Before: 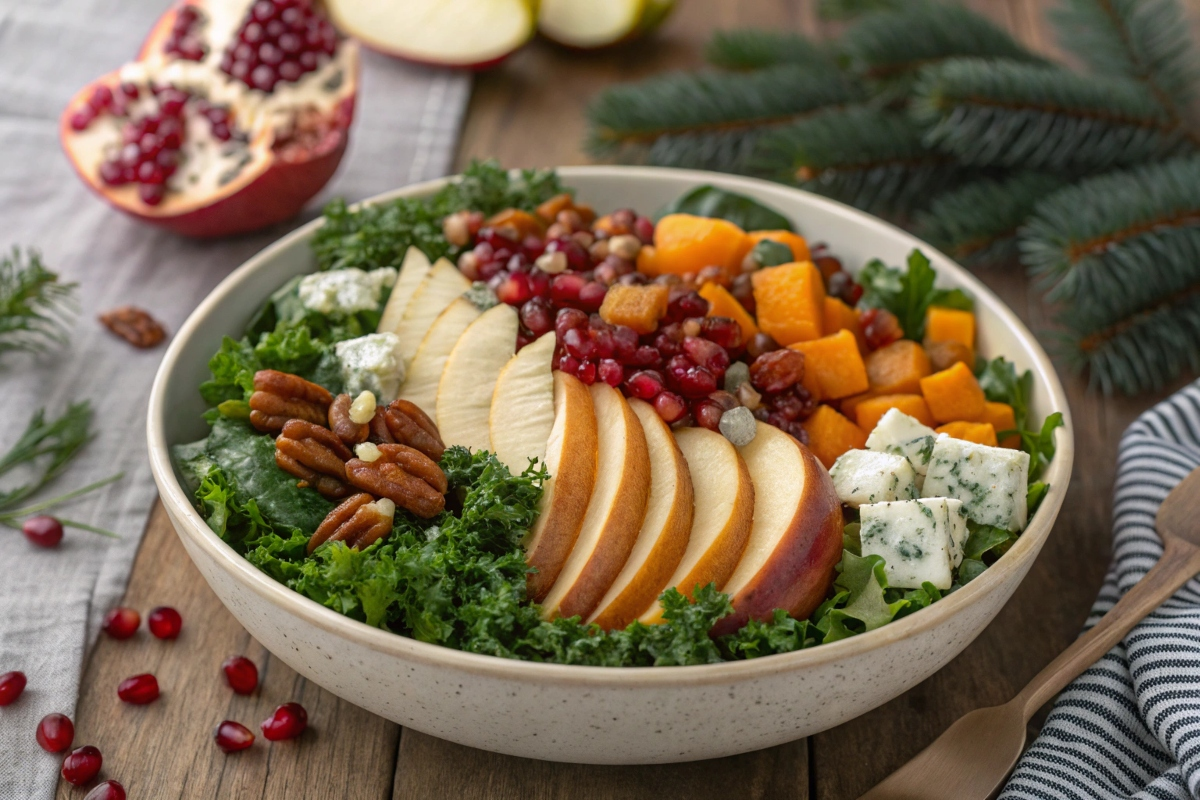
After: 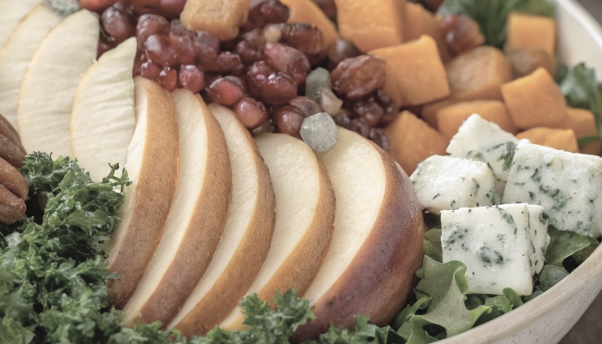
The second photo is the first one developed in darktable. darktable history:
contrast brightness saturation: brightness 0.181, saturation -0.488
crop: left 34.957%, top 36.816%, right 14.794%, bottom 20.104%
